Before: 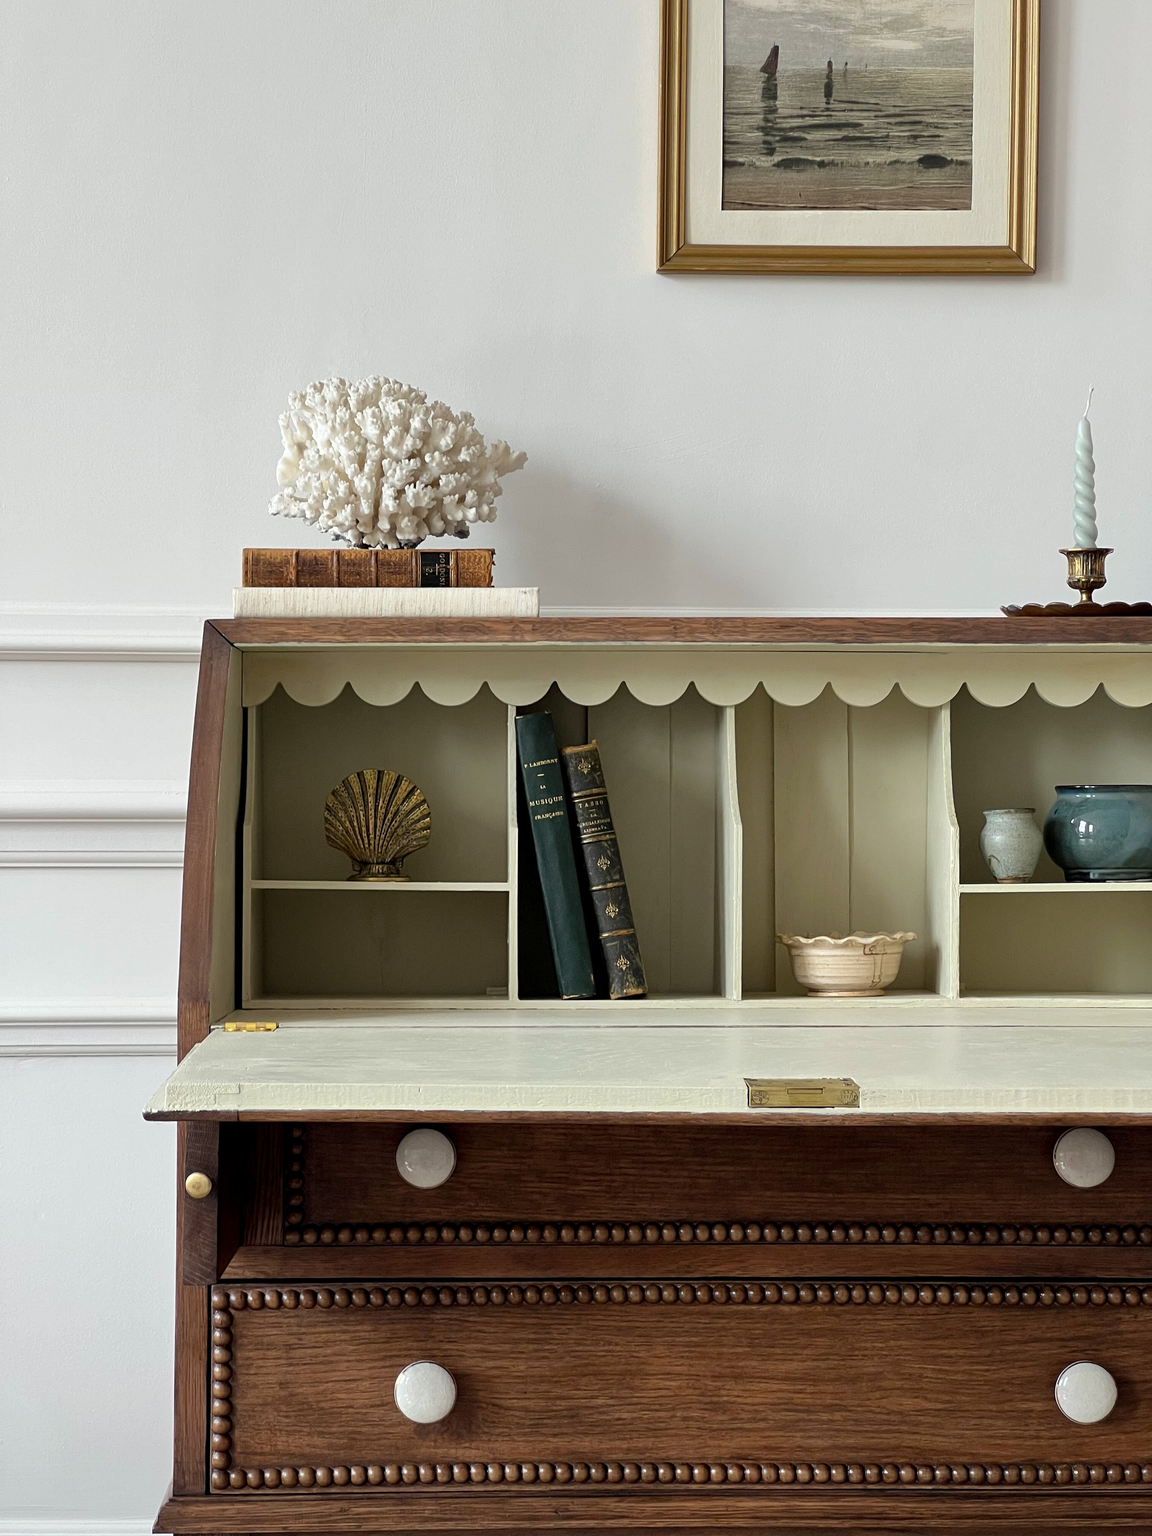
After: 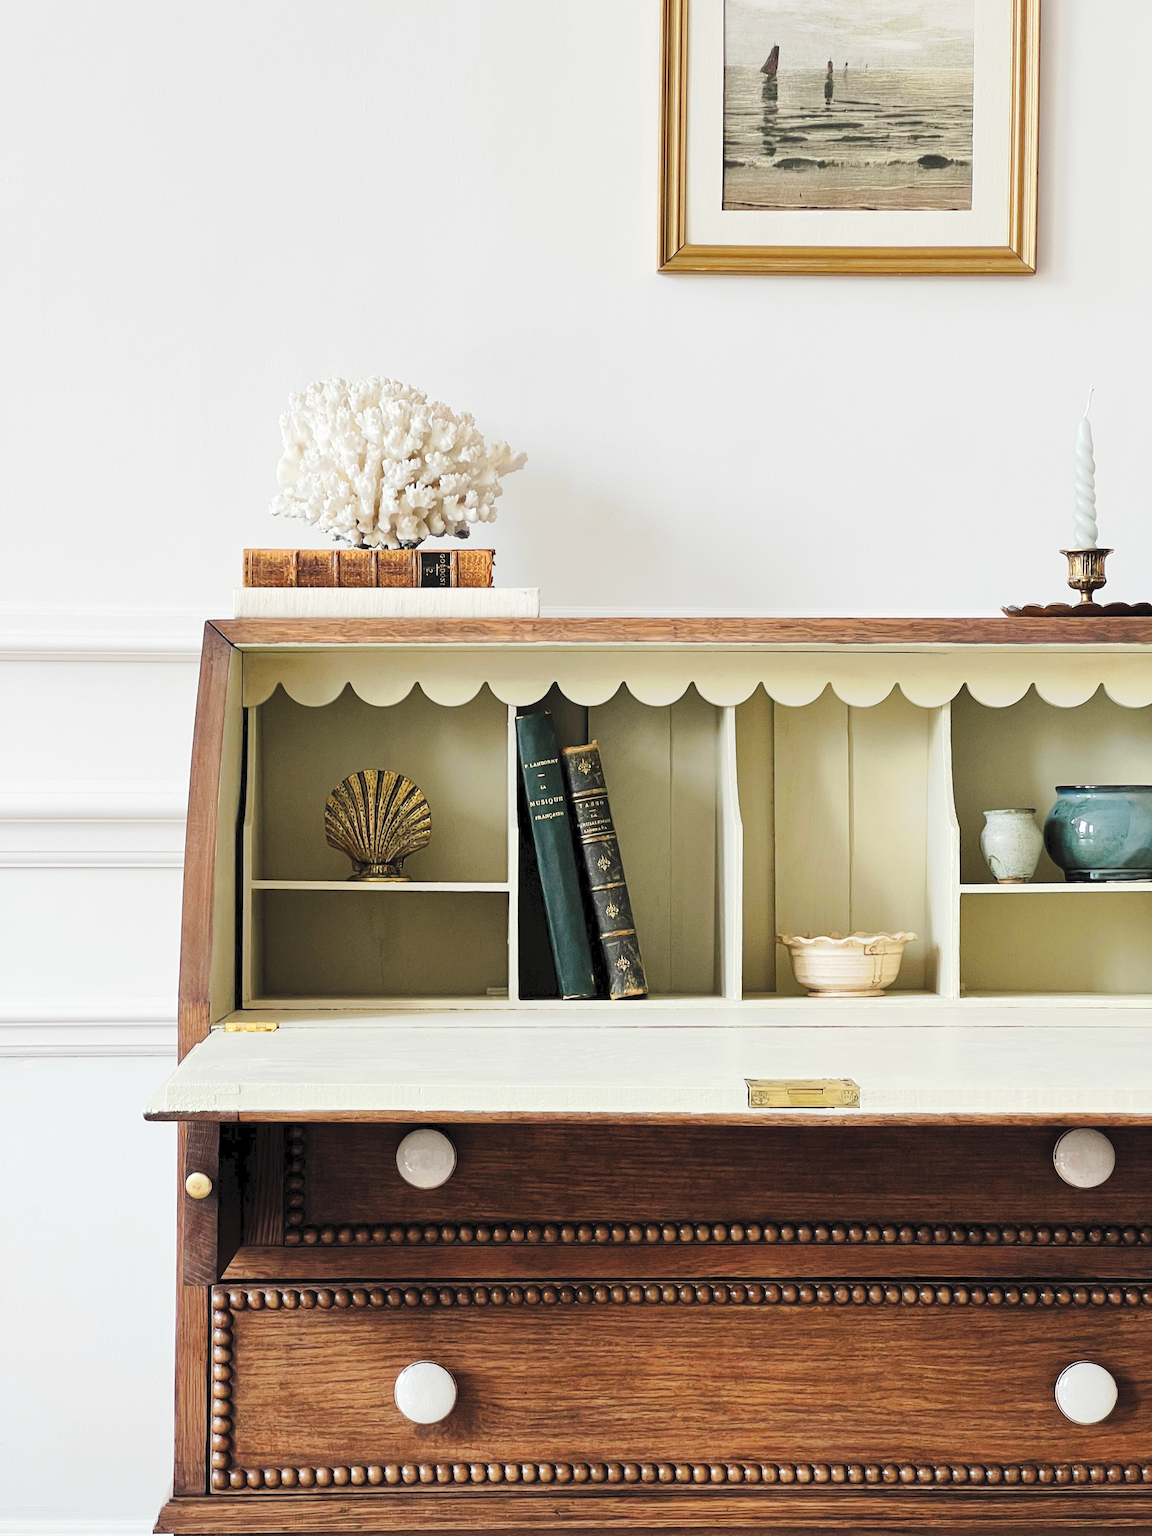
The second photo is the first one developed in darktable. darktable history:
contrast brightness saturation: brightness 0.15
tone curve: curves: ch0 [(0, 0) (0.003, 0.045) (0.011, 0.054) (0.025, 0.069) (0.044, 0.083) (0.069, 0.101) (0.1, 0.119) (0.136, 0.146) (0.177, 0.177) (0.224, 0.221) (0.277, 0.277) (0.335, 0.362) (0.399, 0.452) (0.468, 0.571) (0.543, 0.666) (0.623, 0.758) (0.709, 0.853) (0.801, 0.896) (0.898, 0.945) (1, 1)], preserve colors none
